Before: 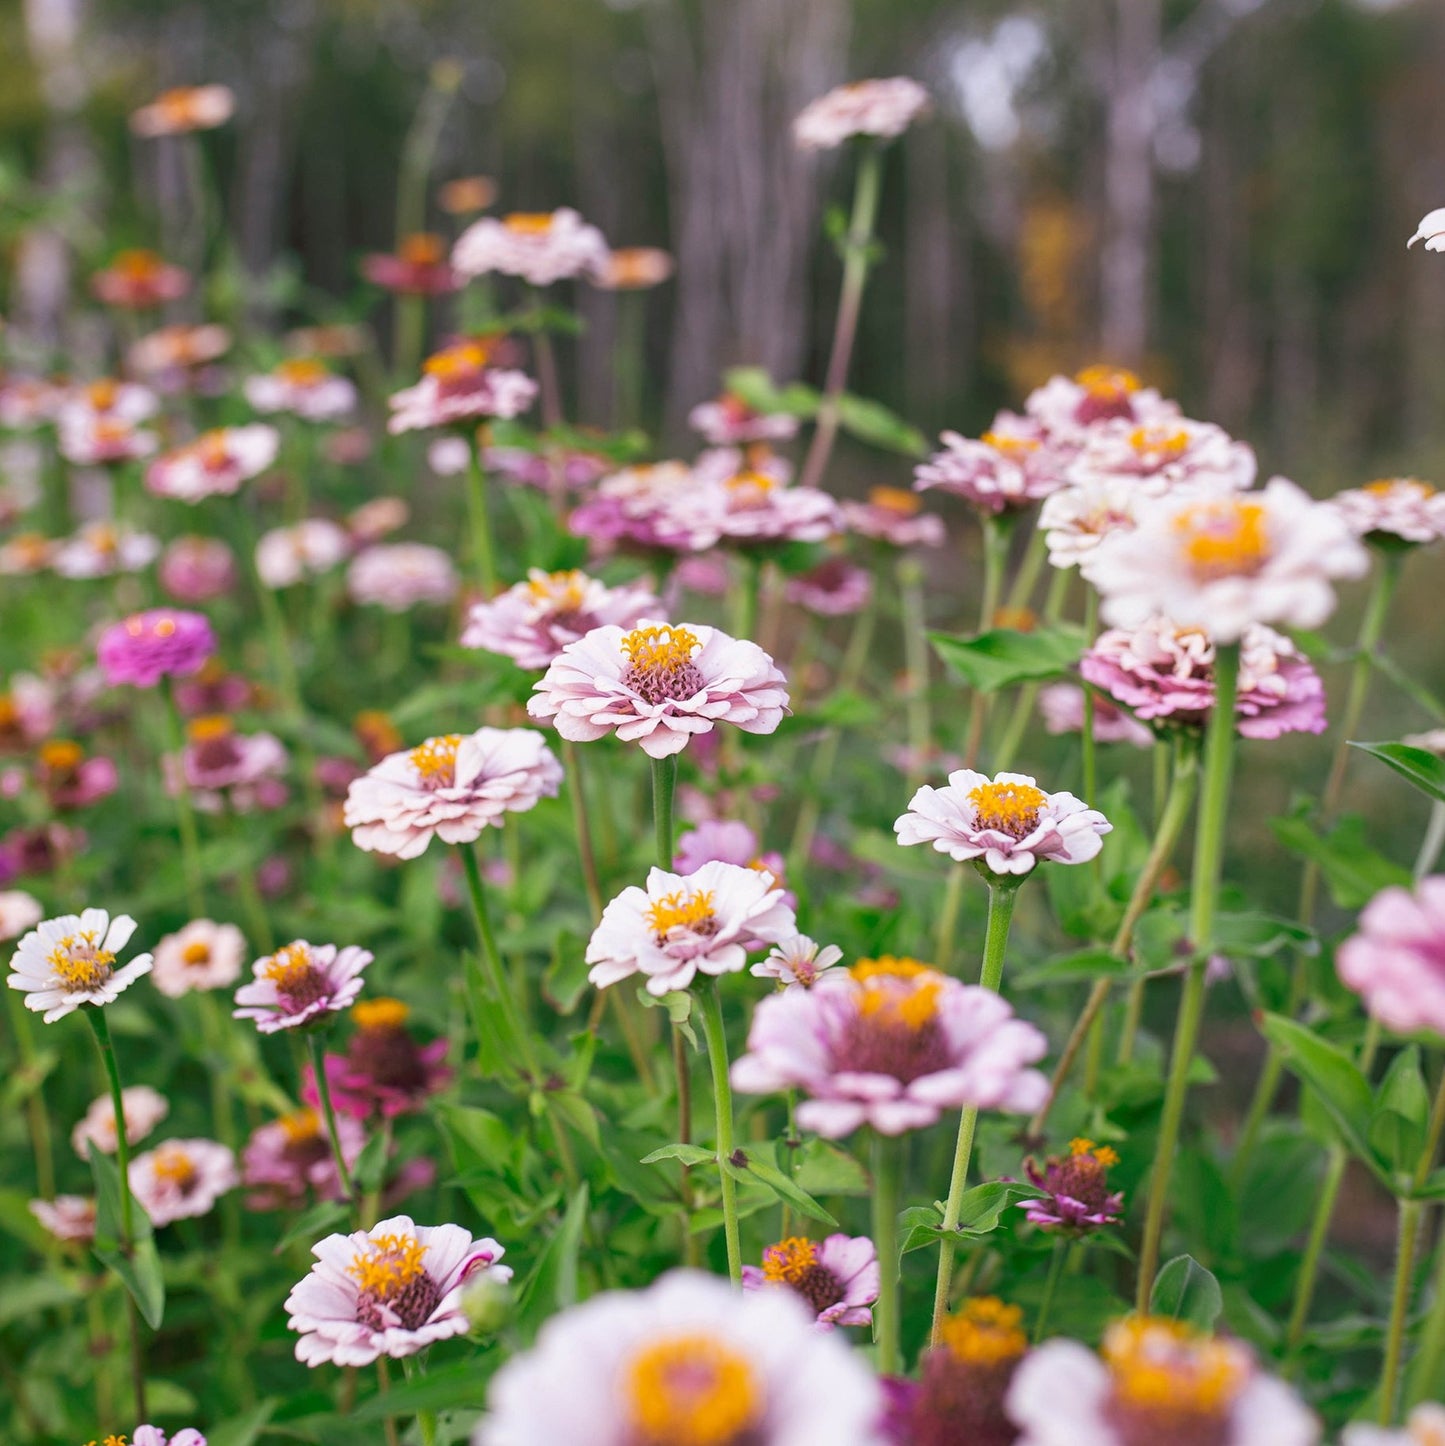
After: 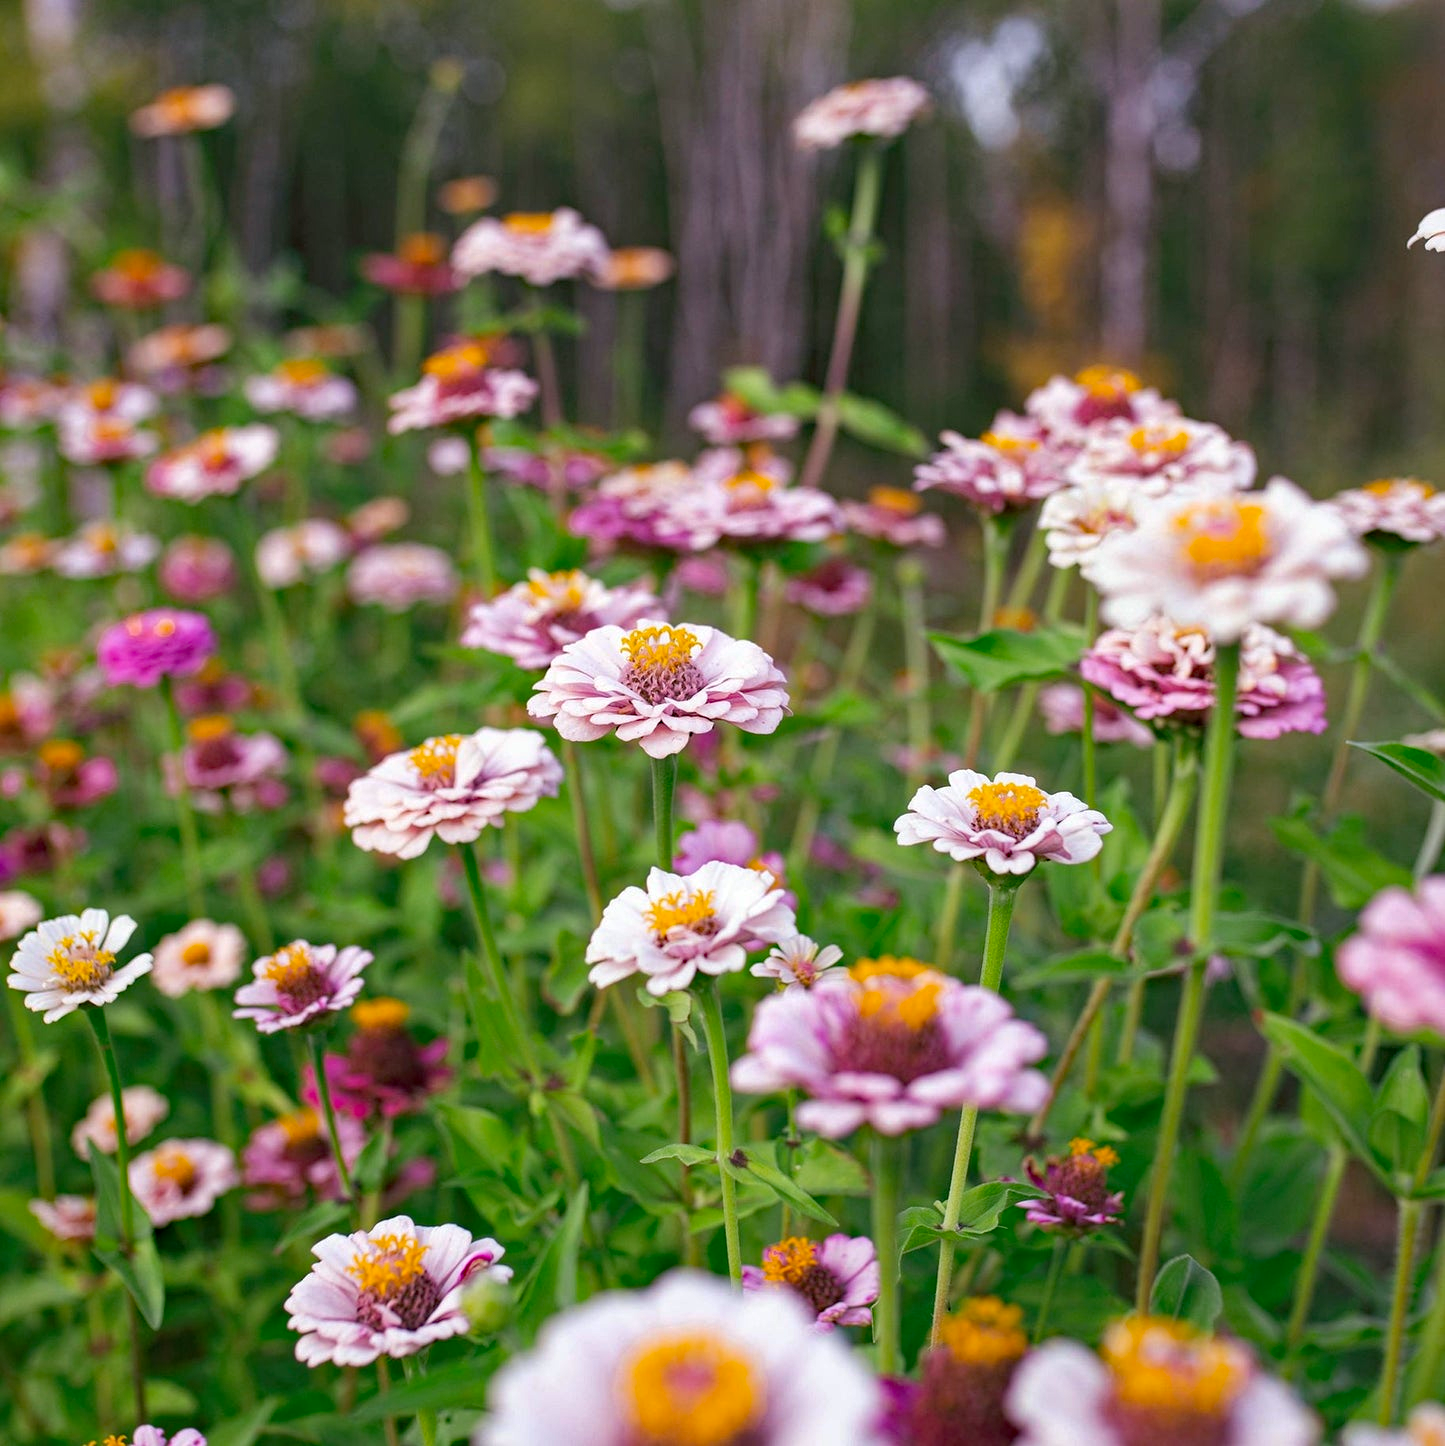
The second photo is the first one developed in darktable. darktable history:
haze removal: strength 0.412, compatibility mode true, adaptive false
